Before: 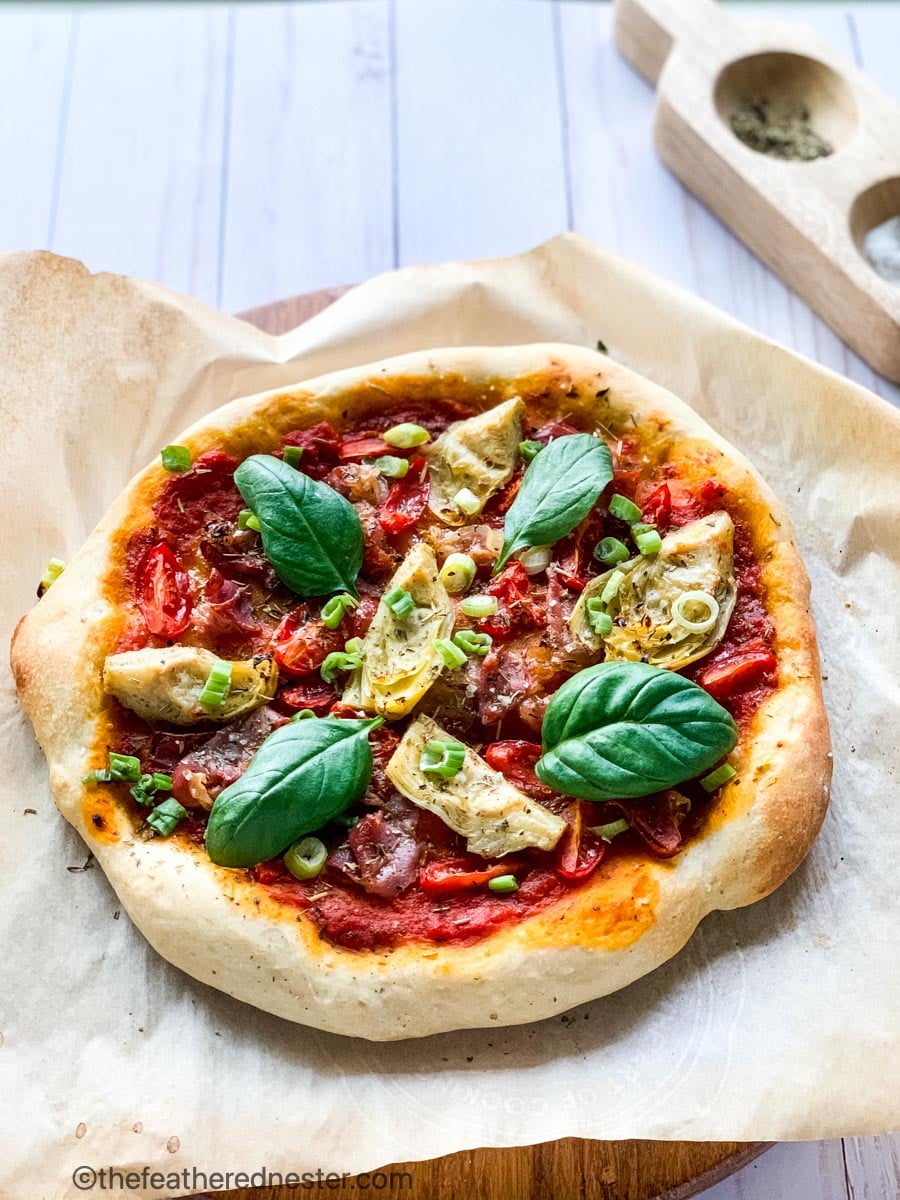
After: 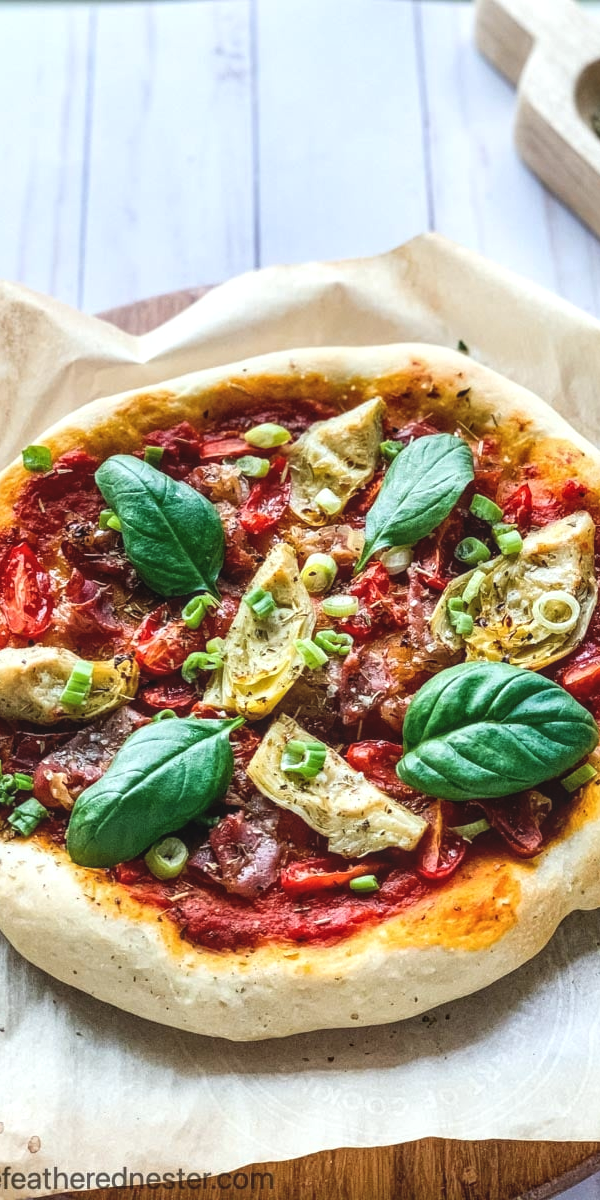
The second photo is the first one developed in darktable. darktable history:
exposure: black level correction -0.008, exposure 0.067 EV, compensate highlight preservation false
crop and rotate: left 15.446%, right 17.836%
local contrast: on, module defaults
white balance: red 0.978, blue 0.999
